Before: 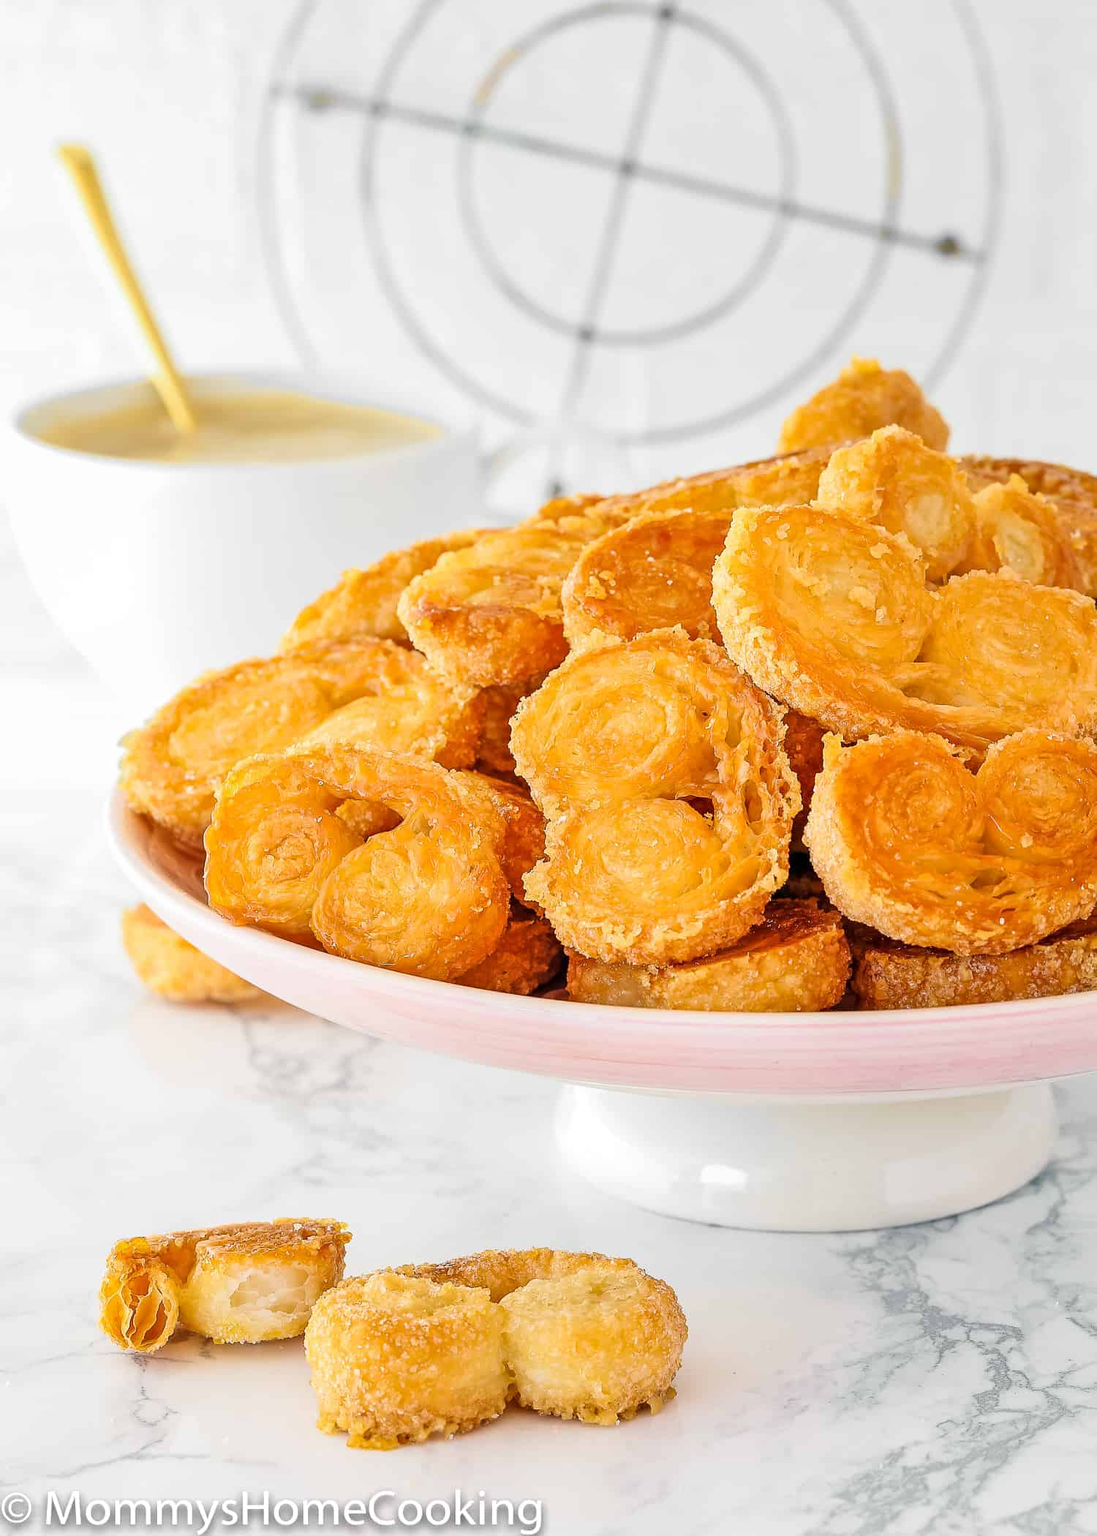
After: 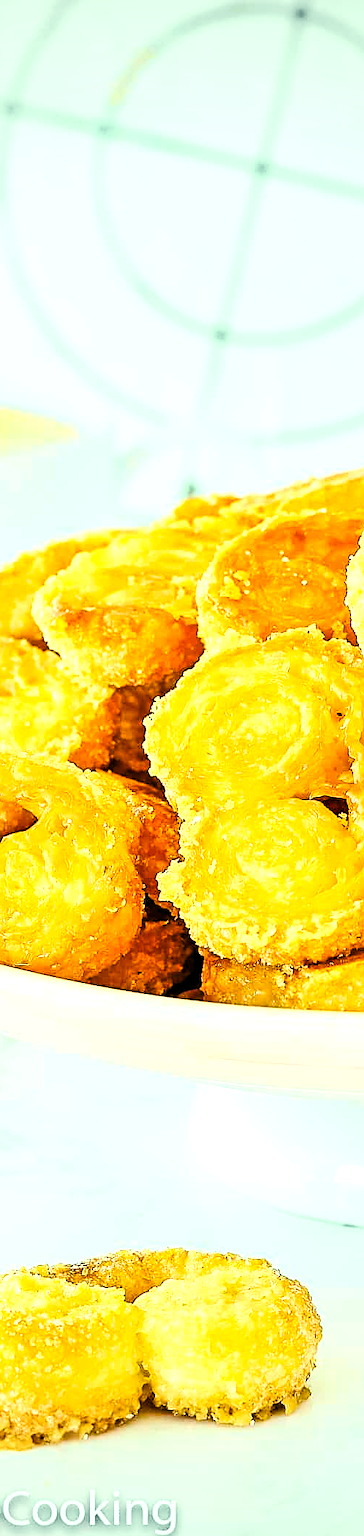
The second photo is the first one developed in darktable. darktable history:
vignetting: fall-off start 79.88%
sharpen: on, module defaults
tone curve: curves: ch0 [(0, 0) (0.004, 0.001) (0.133, 0.132) (0.325, 0.395) (0.455, 0.565) (0.832, 0.925) (1, 1)], color space Lab, linked channels, preserve colors none
color balance rgb: shadows lift › luminance -7.7%, shadows lift › chroma 2.13%, shadows lift › hue 165.27°, power › luminance -7.77%, power › chroma 1.1%, power › hue 215.88°, highlights gain › luminance 15.15%, highlights gain › chroma 7%, highlights gain › hue 125.57°, global offset › luminance -0.33%, global offset › chroma 0.11%, global offset › hue 165.27°, perceptual saturation grading › global saturation 24.42%, perceptual saturation grading › highlights -24.42%, perceptual saturation grading › mid-tones 24.42%, perceptual saturation grading › shadows 40%, perceptual brilliance grading › global brilliance -5%, perceptual brilliance grading › highlights 24.42%, perceptual brilliance grading › mid-tones 7%, perceptual brilliance grading › shadows -5%
crop: left 33.36%, right 33.36%
